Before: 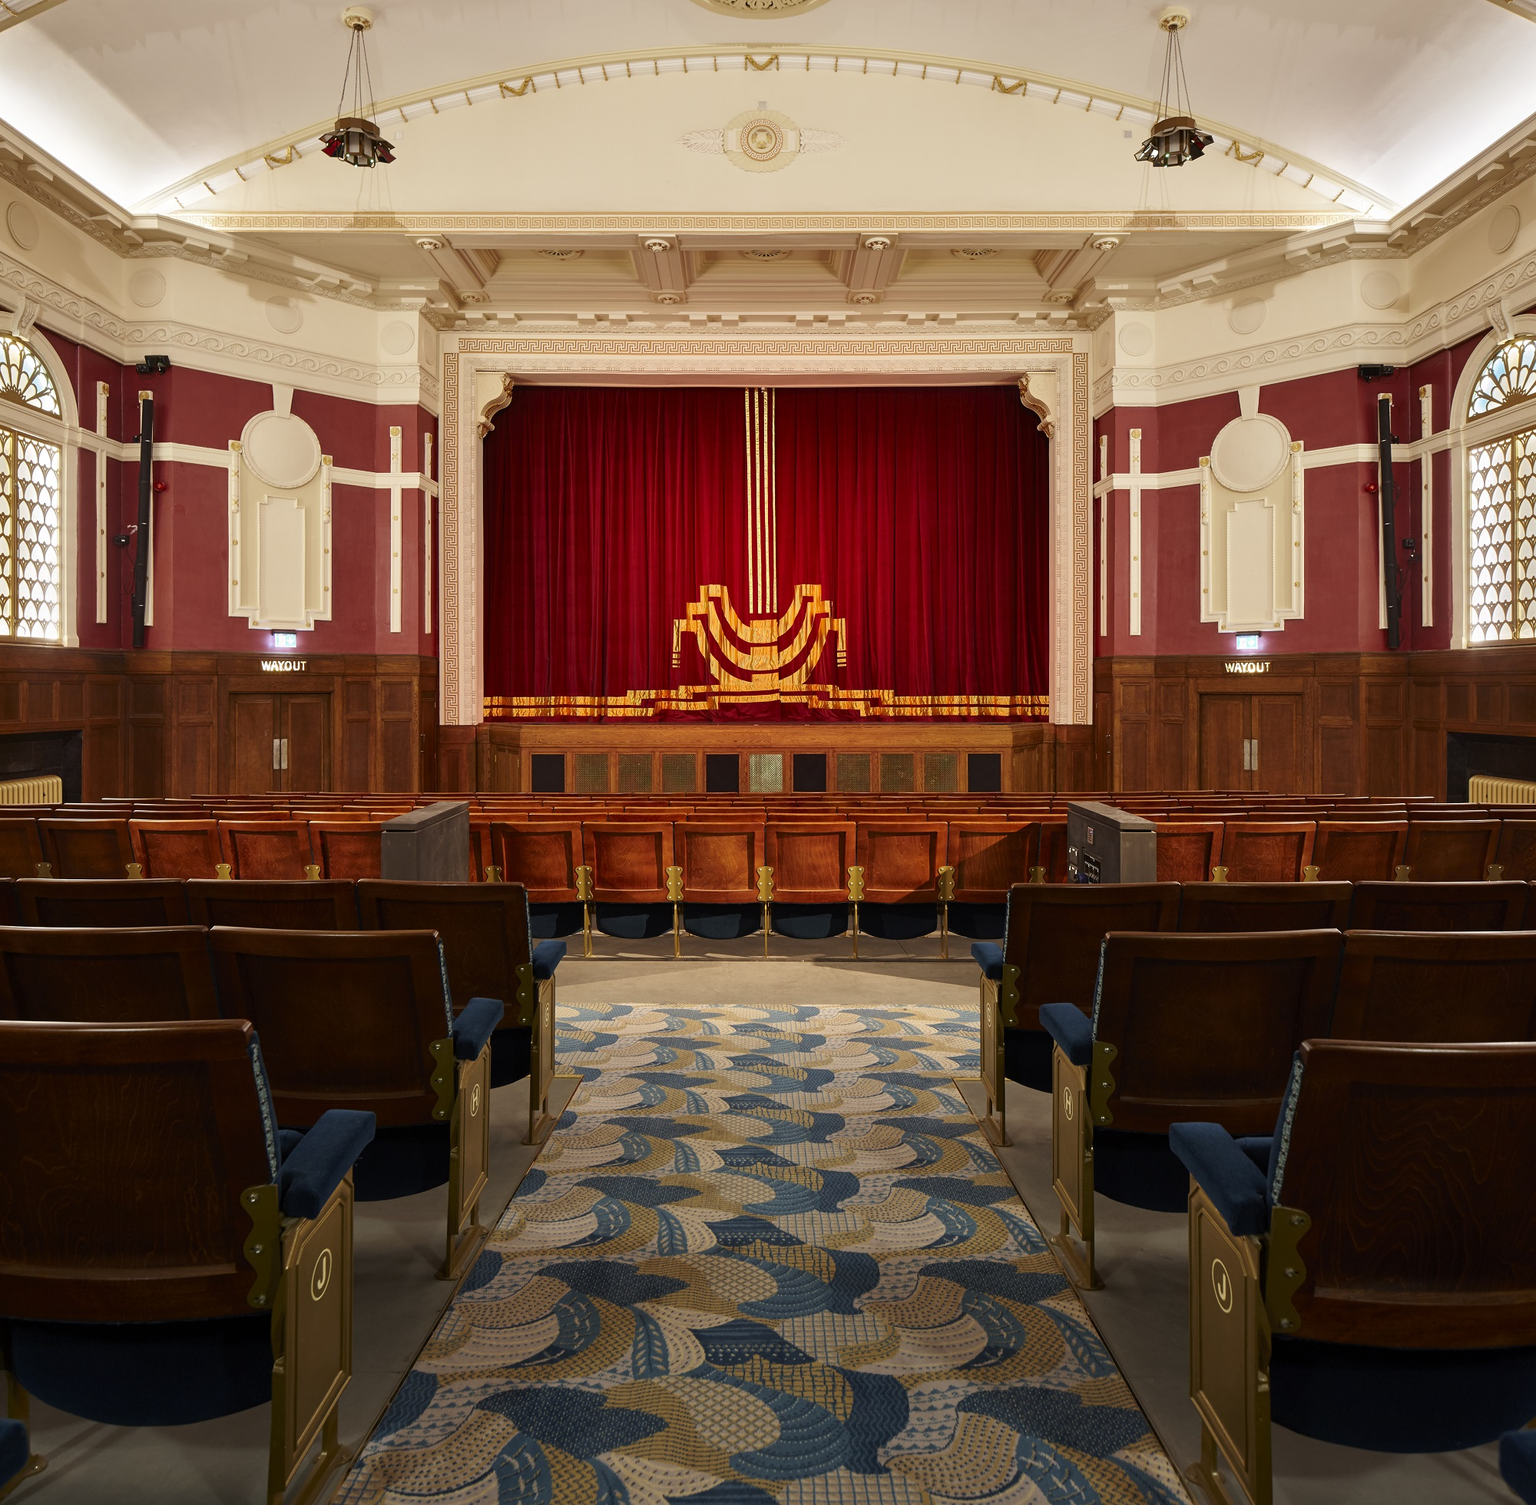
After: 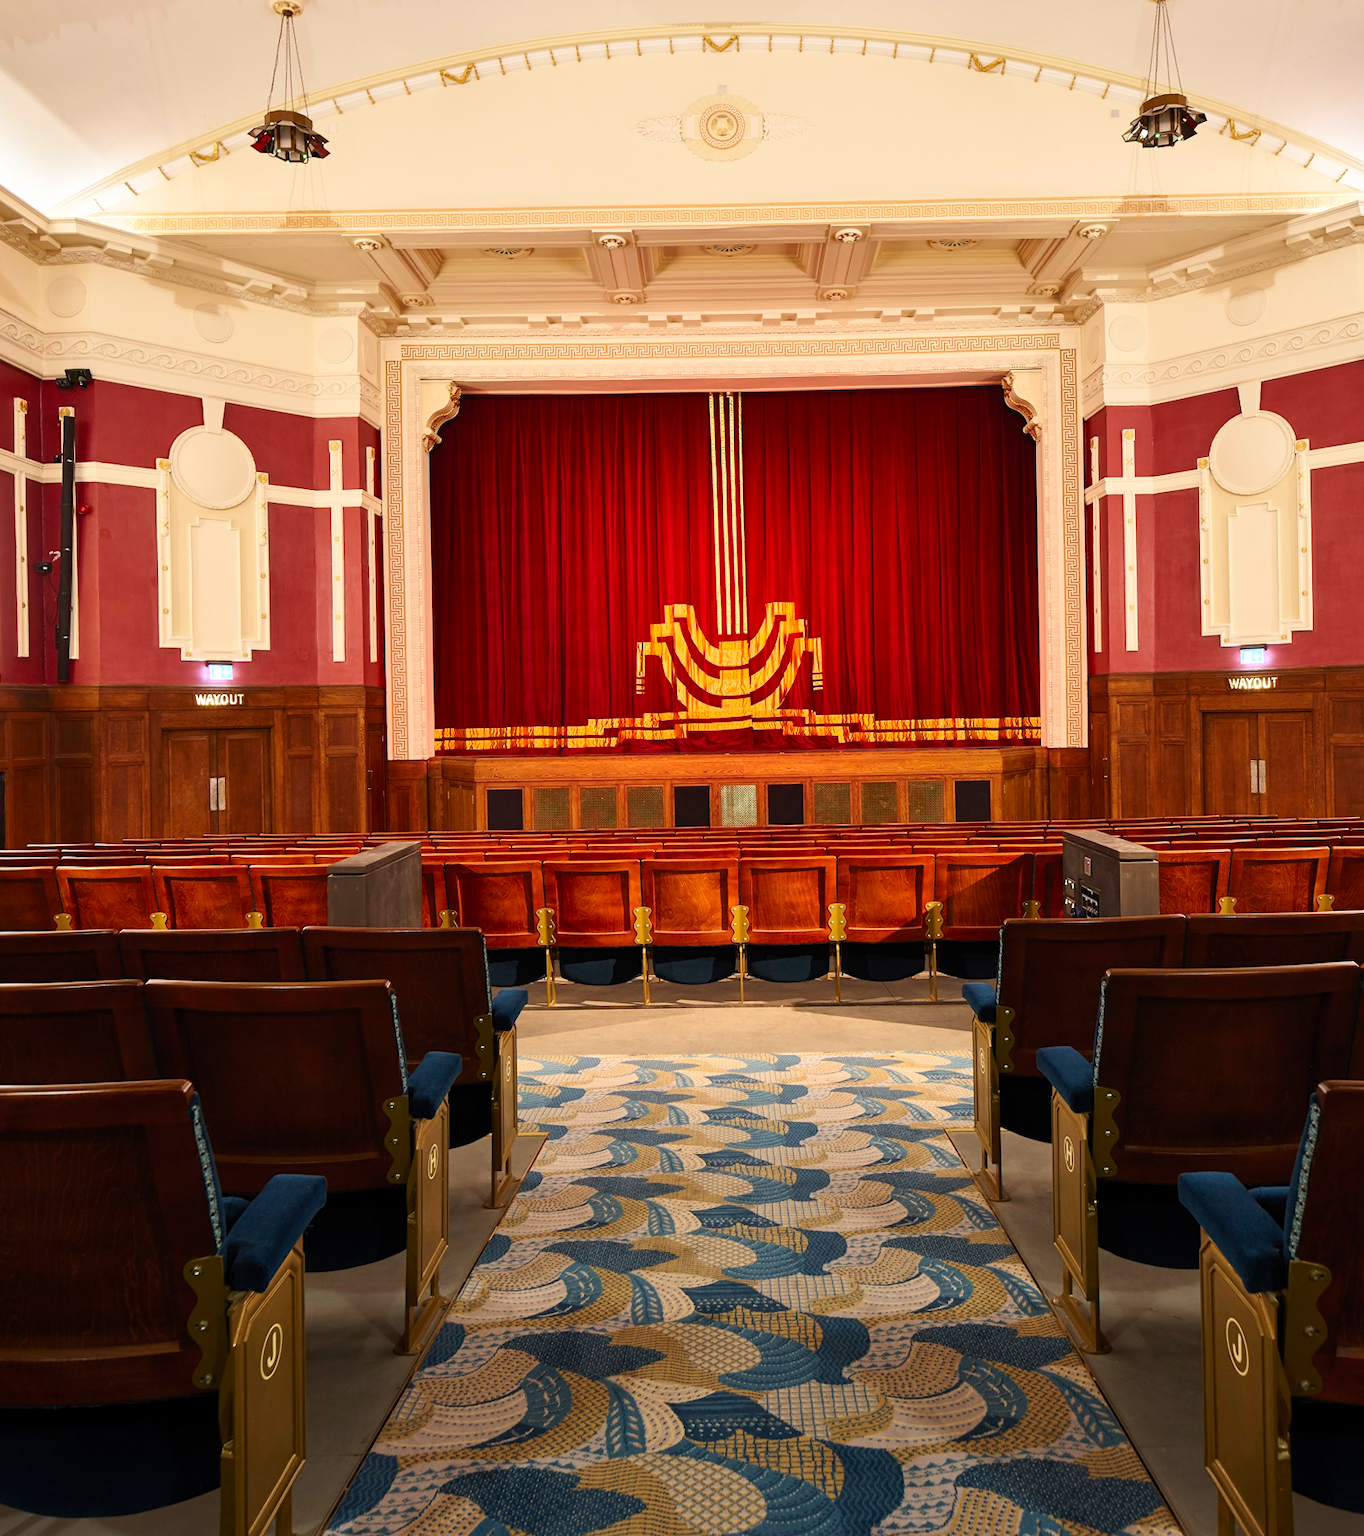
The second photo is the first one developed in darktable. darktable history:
contrast brightness saturation: contrast 0.2, brightness 0.16, saturation 0.22
crop and rotate: angle 1°, left 4.281%, top 0.642%, right 11.383%, bottom 2.486%
